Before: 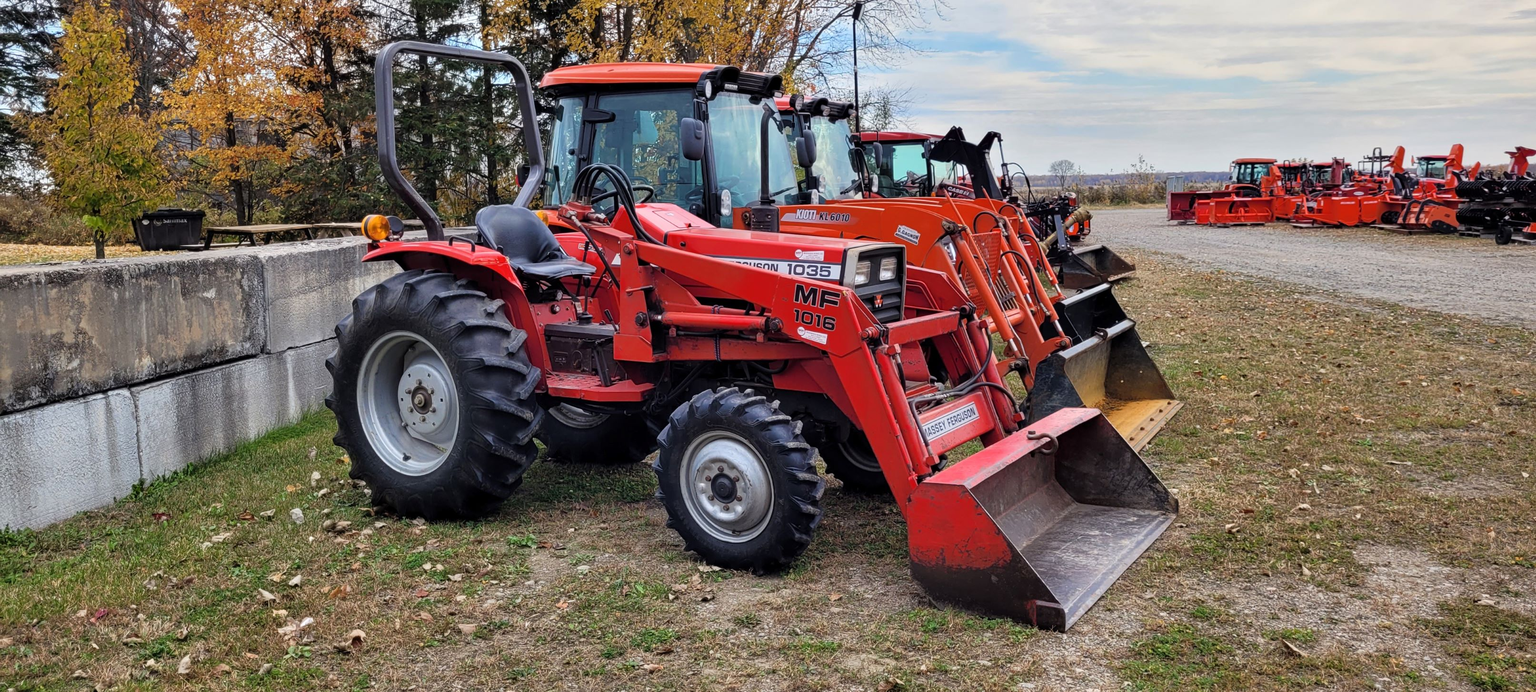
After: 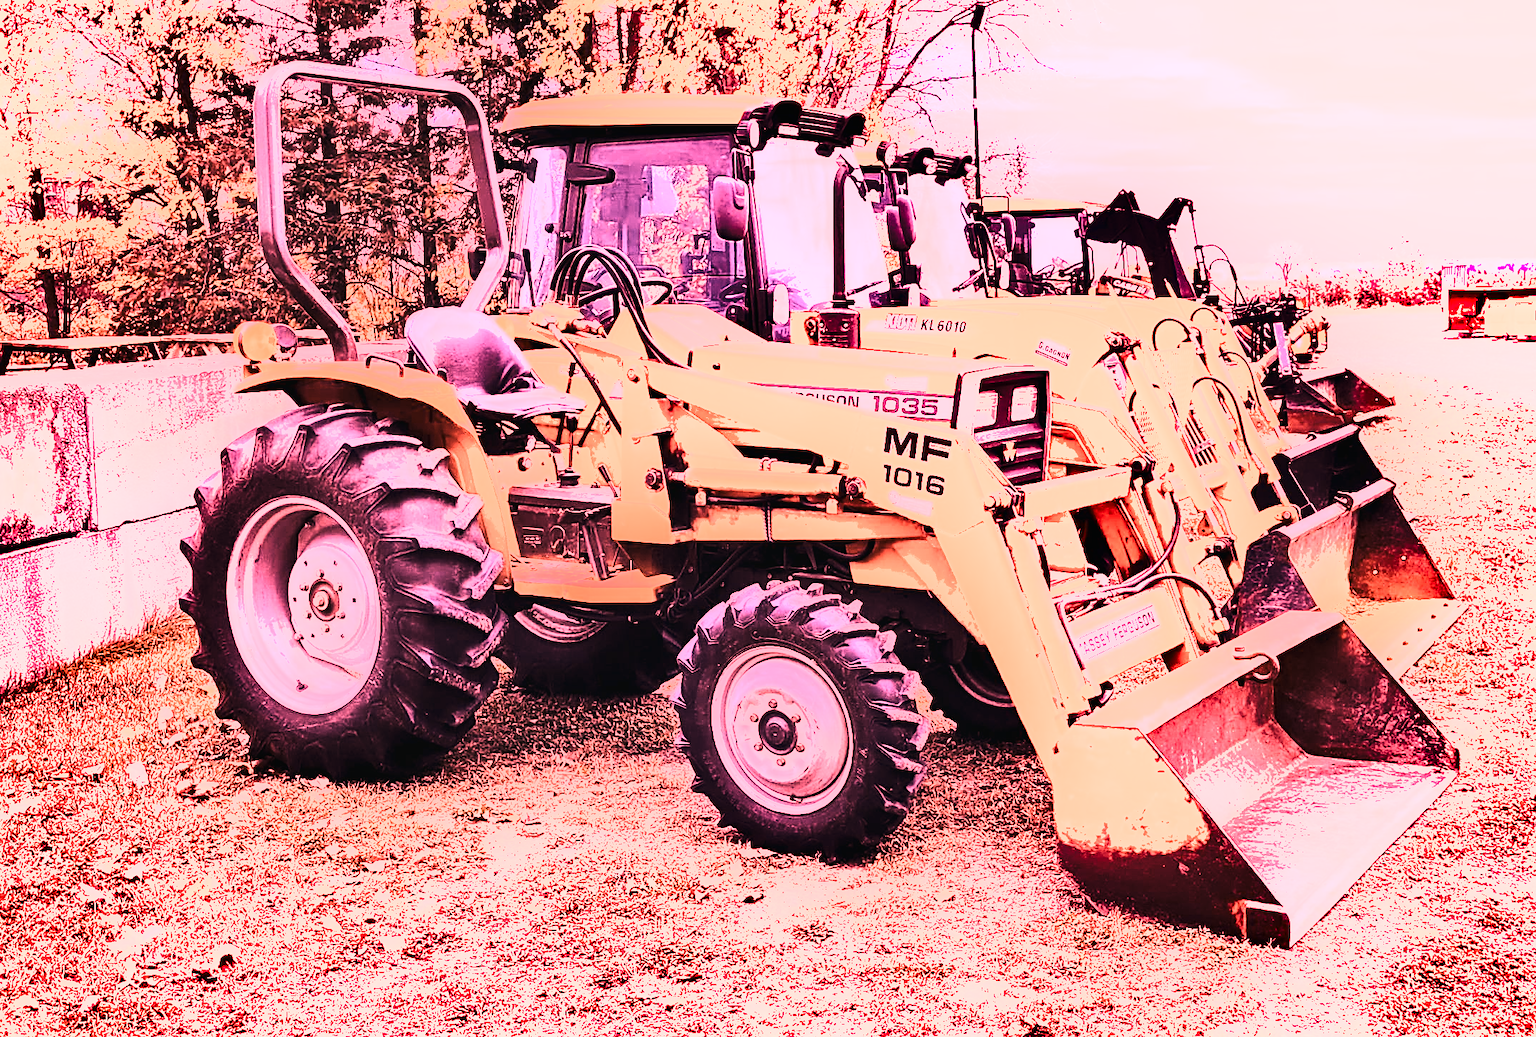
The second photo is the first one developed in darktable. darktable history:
tone curve: curves: ch0 [(0, 0) (0.288, 0.201) (0.683, 0.793) (1, 1)], color space Lab, linked channels, preserve colors none
crop and rotate: left 13.409%, right 19.924%
color balance rgb: shadows lift › chroma 2%, shadows lift › hue 219.6°, power › hue 313.2°, highlights gain › chroma 3%, highlights gain › hue 75.6°, global offset › luminance 0.5%, perceptual saturation grading › global saturation 15.33%, perceptual saturation grading › highlights -19.33%, perceptual saturation grading › shadows 20%, global vibrance 20%
contrast brightness saturation: contrast 0.1, saturation -0.36
shadows and highlights: radius 108.52, shadows 44.07, highlights -67.8, low approximation 0.01, soften with gaussian
white balance: red 4.26, blue 1.802
sharpen: on, module defaults
